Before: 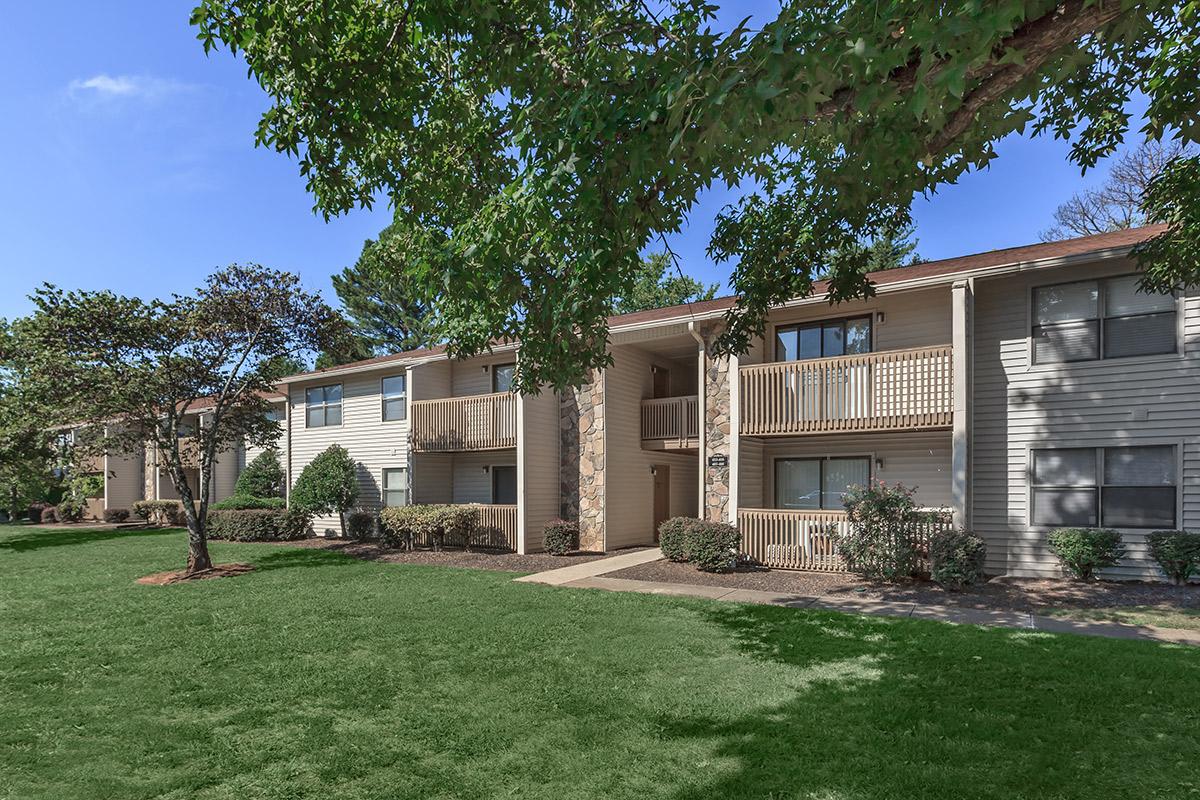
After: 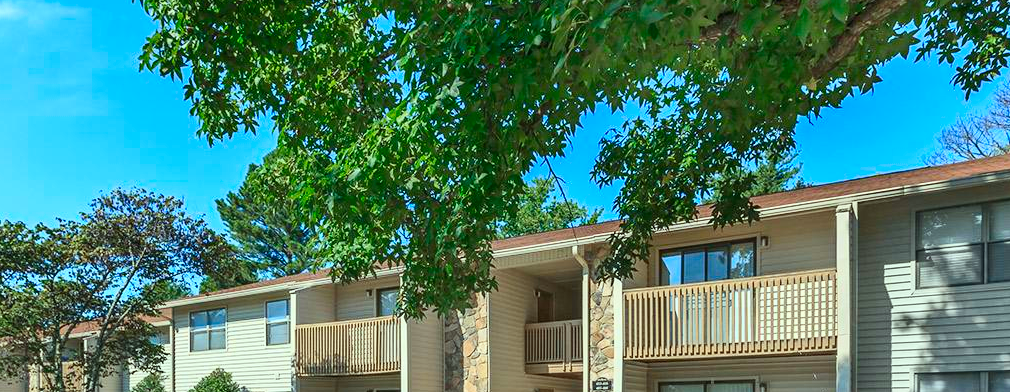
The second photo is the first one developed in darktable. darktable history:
contrast brightness saturation: contrast 0.198, brightness 0.169, saturation 0.227
color correction: highlights a* -7.29, highlights b* 0.953, shadows a* -3.42, saturation 1.41
crop and rotate: left 9.699%, top 9.526%, right 6.058%, bottom 41.358%
